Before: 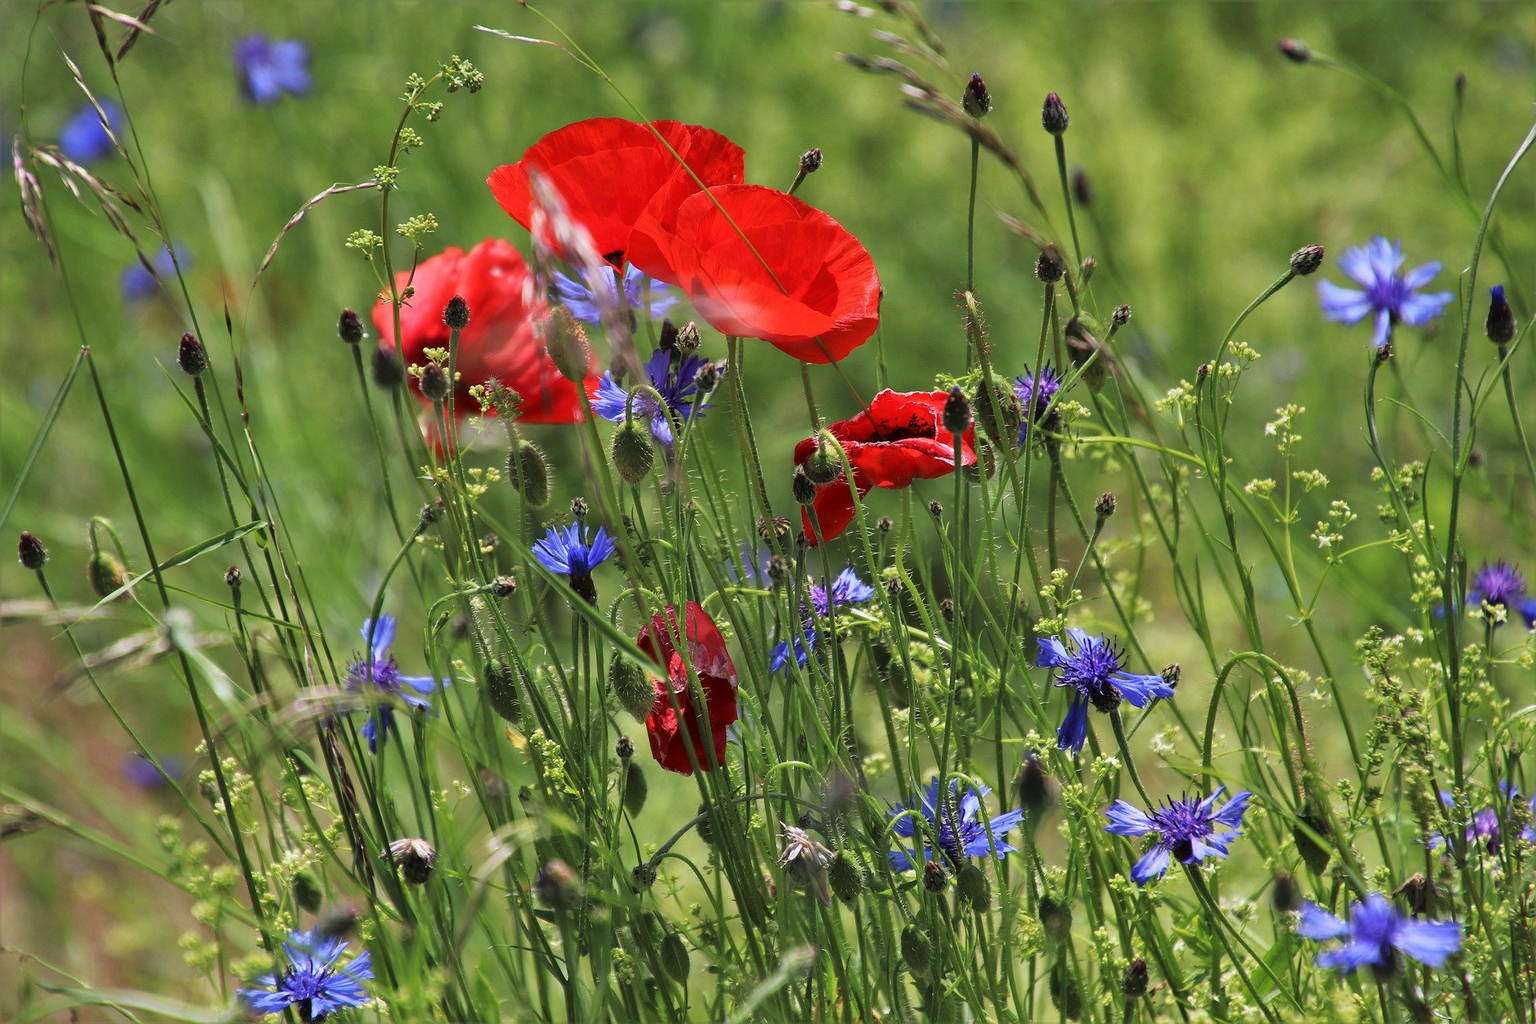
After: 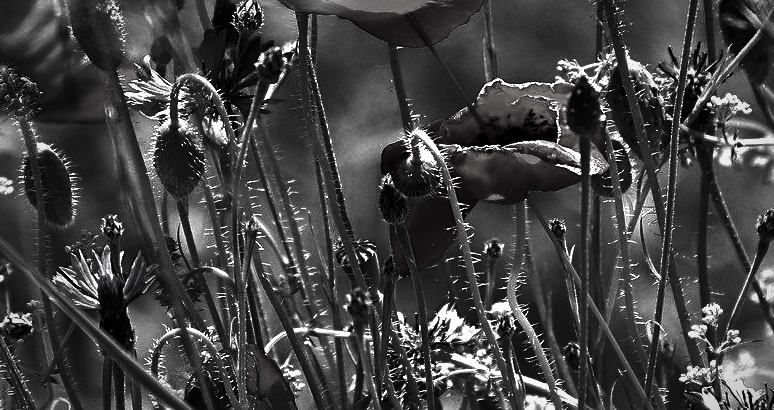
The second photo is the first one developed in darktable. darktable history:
contrast brightness saturation: contrast 0.024, brightness -0.992, saturation -0.993
crop: left 31.891%, top 31.842%, right 27.789%, bottom 36.082%
exposure: black level correction 0, exposure 1.104 EV, compensate exposure bias true, compensate highlight preservation false
velvia: on, module defaults
sharpen: radius 2.521, amount 0.328
vignetting: fall-off start 71.12%, brightness -0.444, saturation -0.687, width/height ratio 1.335
color correction: highlights a* 0.03, highlights b* -0.386
tone equalizer: -7 EV 0.16 EV, -6 EV 0.617 EV, -5 EV 1.14 EV, -4 EV 1.3 EV, -3 EV 1.16 EV, -2 EV 0.6 EV, -1 EV 0.149 EV
